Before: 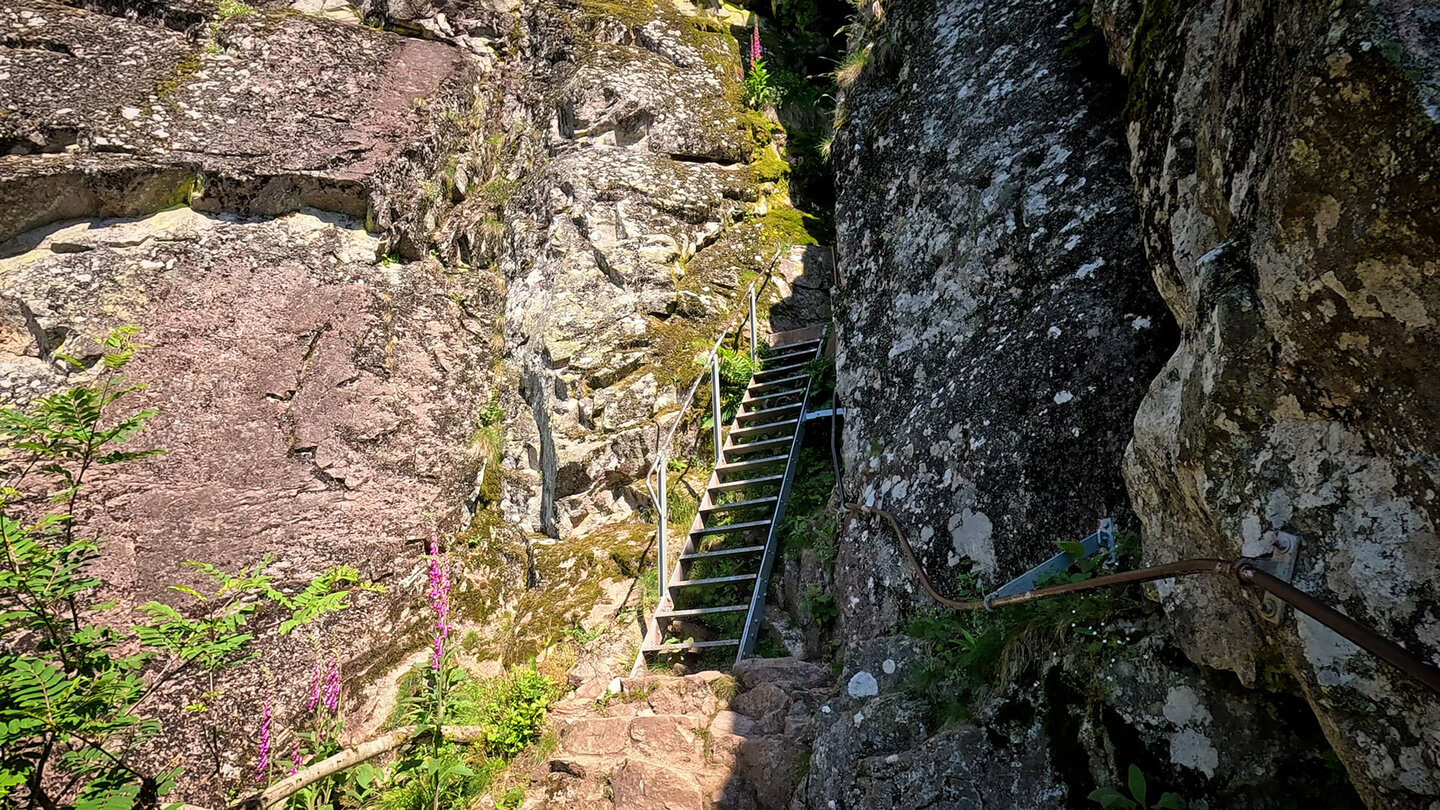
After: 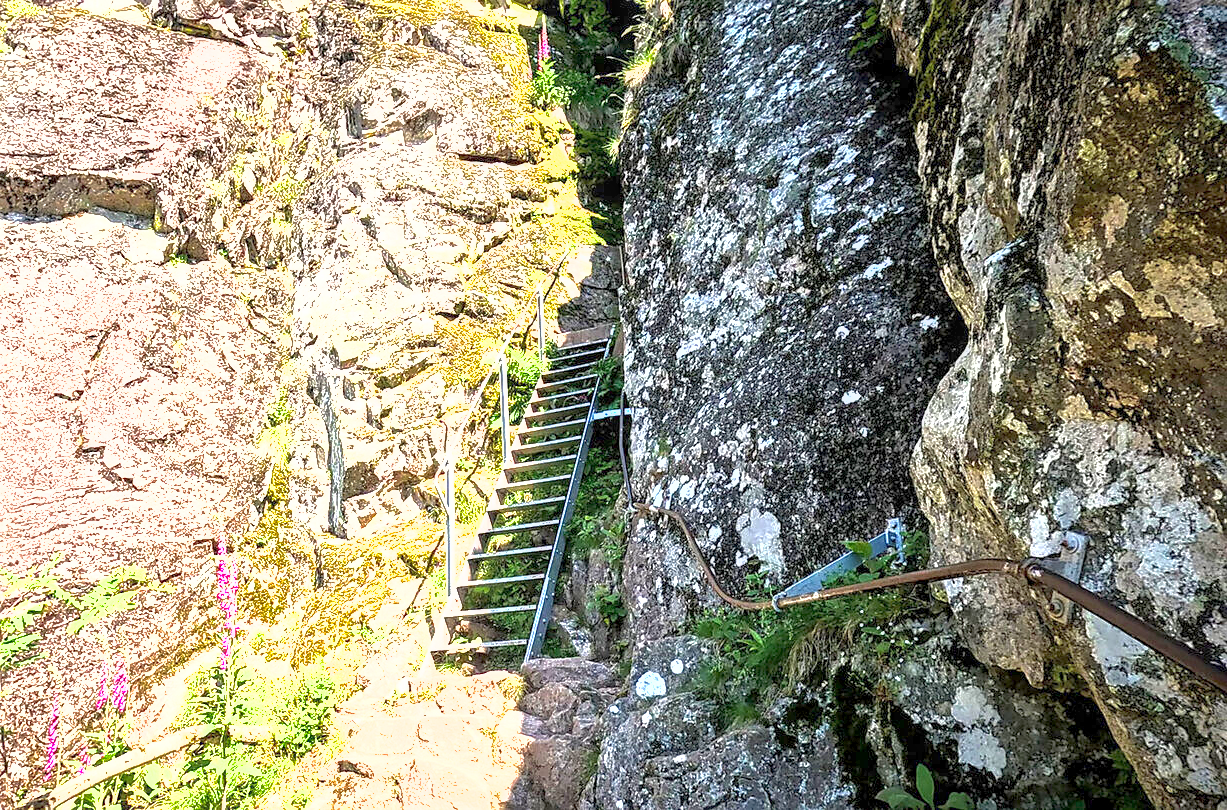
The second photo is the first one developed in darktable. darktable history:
shadows and highlights: highlights color adjustment 42.1%
local contrast: on, module defaults
crop and rotate: left 14.776%
exposure: exposure 2.262 EV, compensate highlight preservation false
sharpen: amount 0.218
